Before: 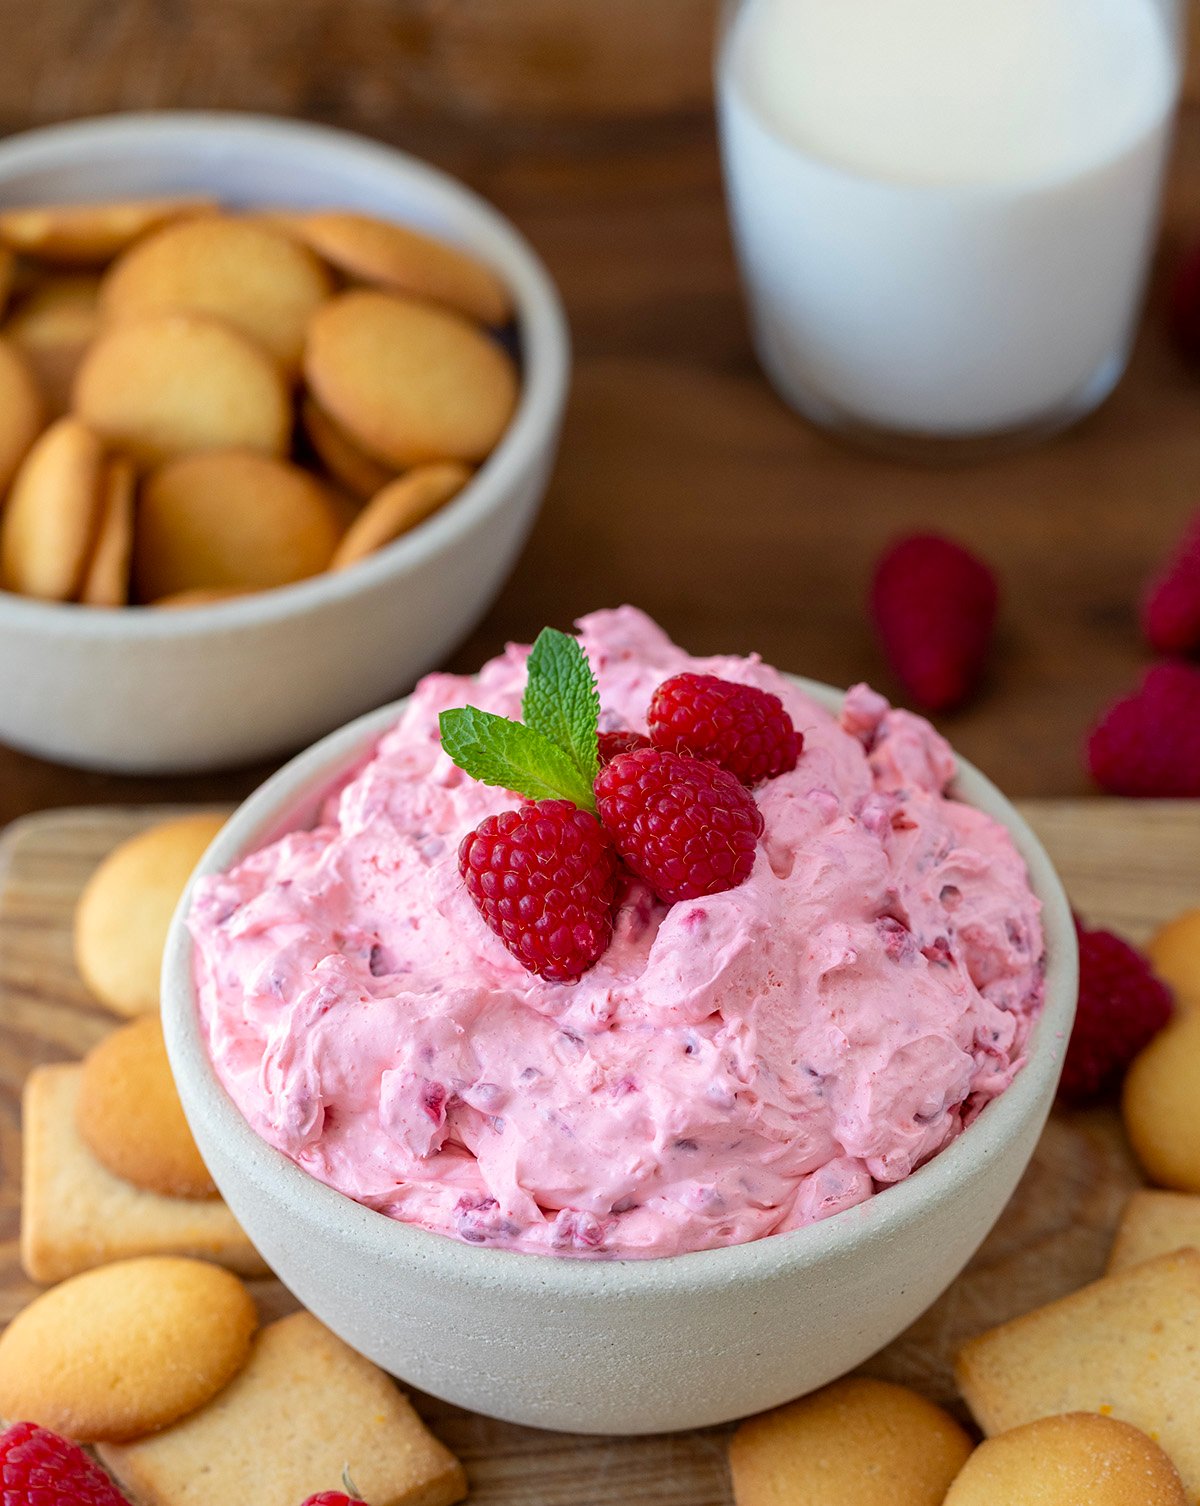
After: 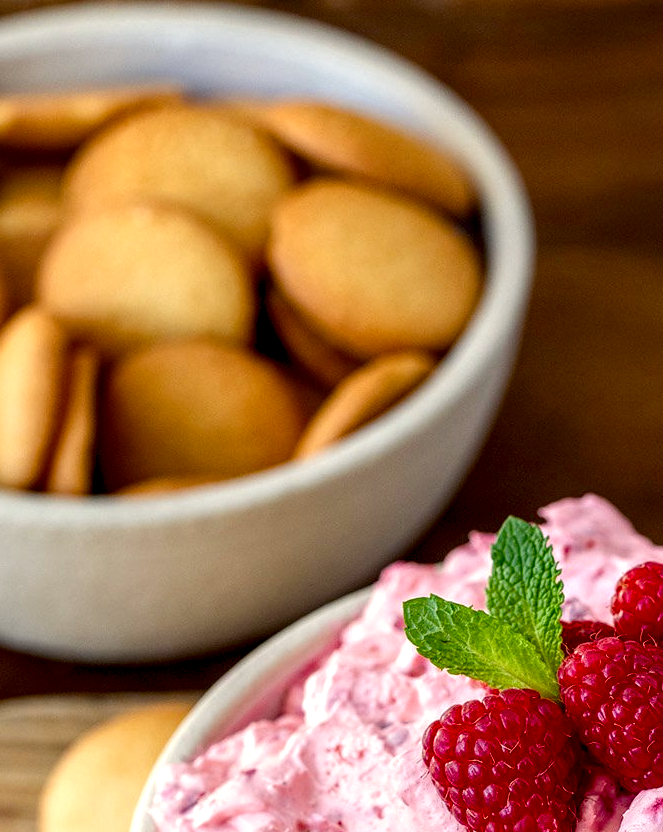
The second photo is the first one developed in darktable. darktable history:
color balance rgb: shadows lift › hue 85.11°, highlights gain › chroma 3.078%, highlights gain › hue 77.19°, perceptual saturation grading › global saturation 20%, perceptual saturation grading › highlights -25.24%, perceptual saturation grading › shadows 25.308%
local contrast: highlights 60%, shadows 61%, detail 160%
crop and rotate: left 3.071%, top 7.391%, right 41.598%, bottom 37.354%
